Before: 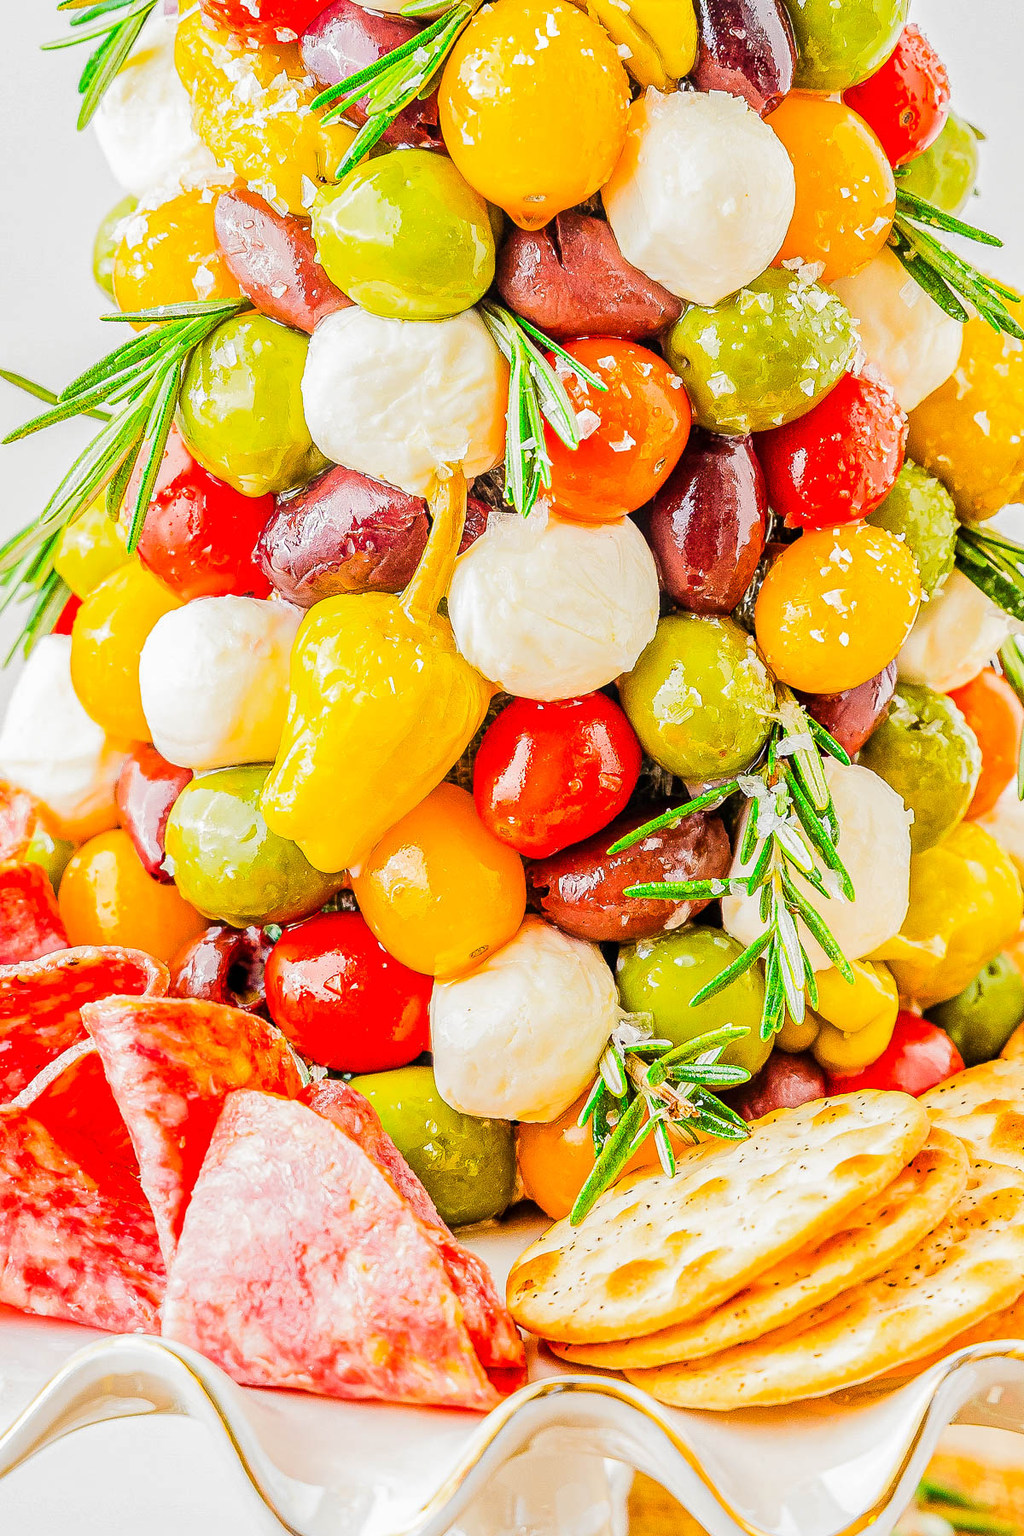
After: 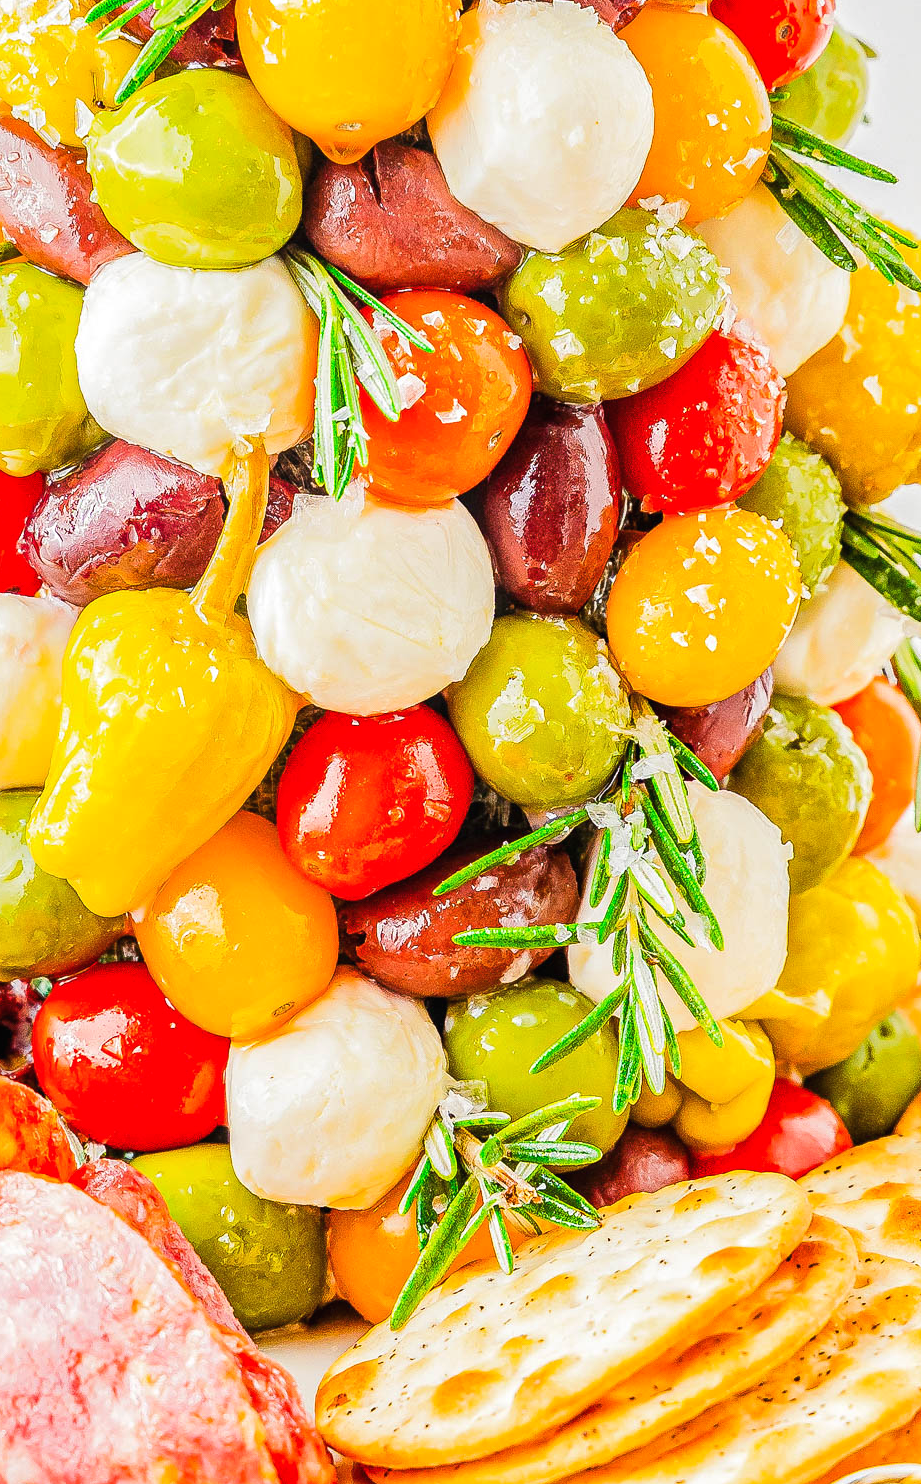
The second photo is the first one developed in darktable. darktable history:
exposure: black level correction -0.001, exposure 0.079 EV, compensate exposure bias true, compensate highlight preservation false
shadows and highlights: shadows 3.07, highlights -16.87, soften with gaussian
crop: left 23.206%, top 5.901%, bottom 11.603%
